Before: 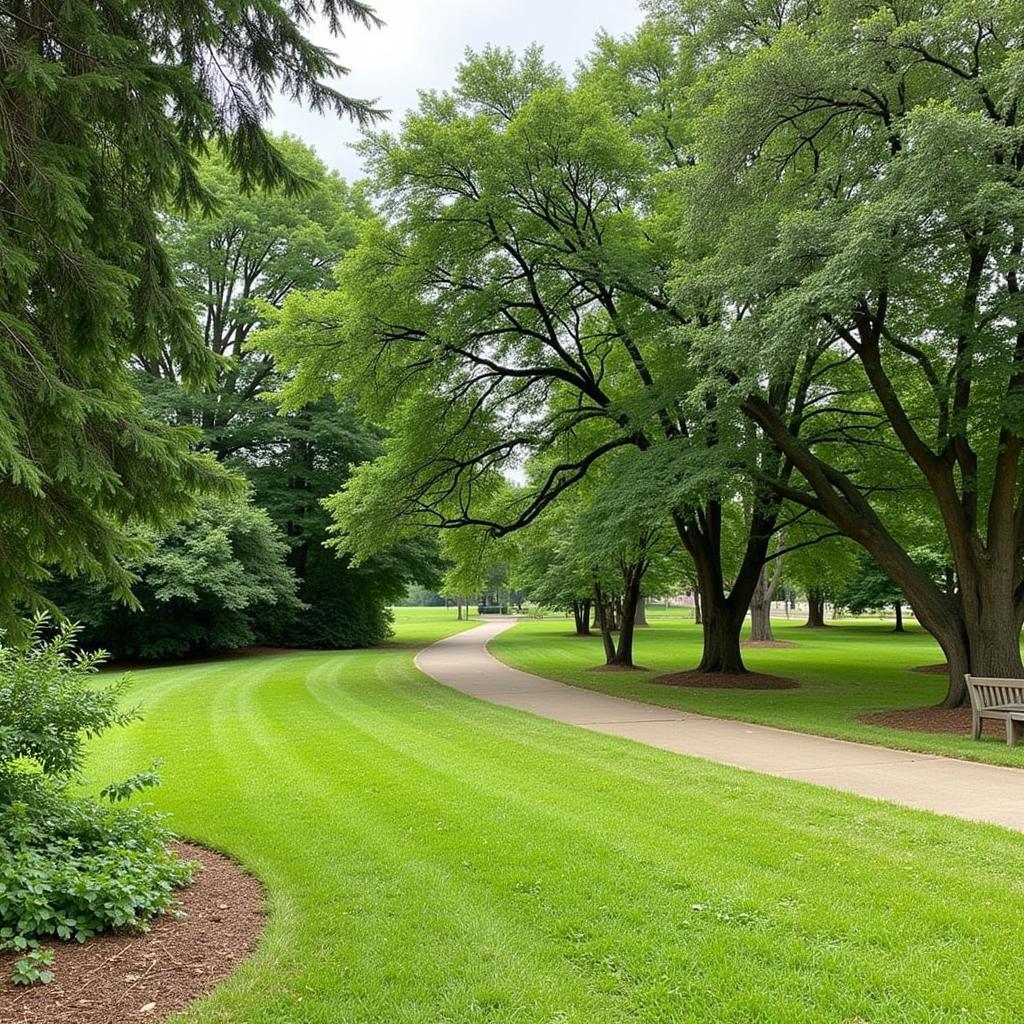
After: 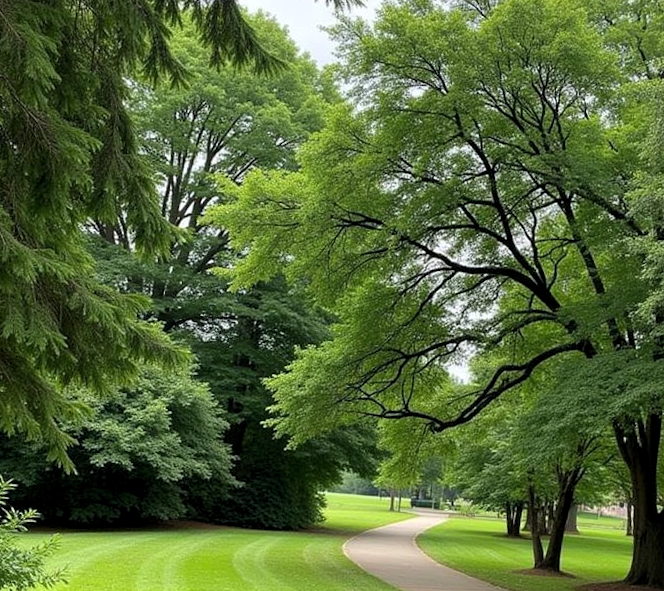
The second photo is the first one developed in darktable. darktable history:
crop and rotate: angle -4.99°, left 2.122%, top 6.945%, right 27.566%, bottom 30.519%
levels: levels [0.026, 0.507, 0.987]
